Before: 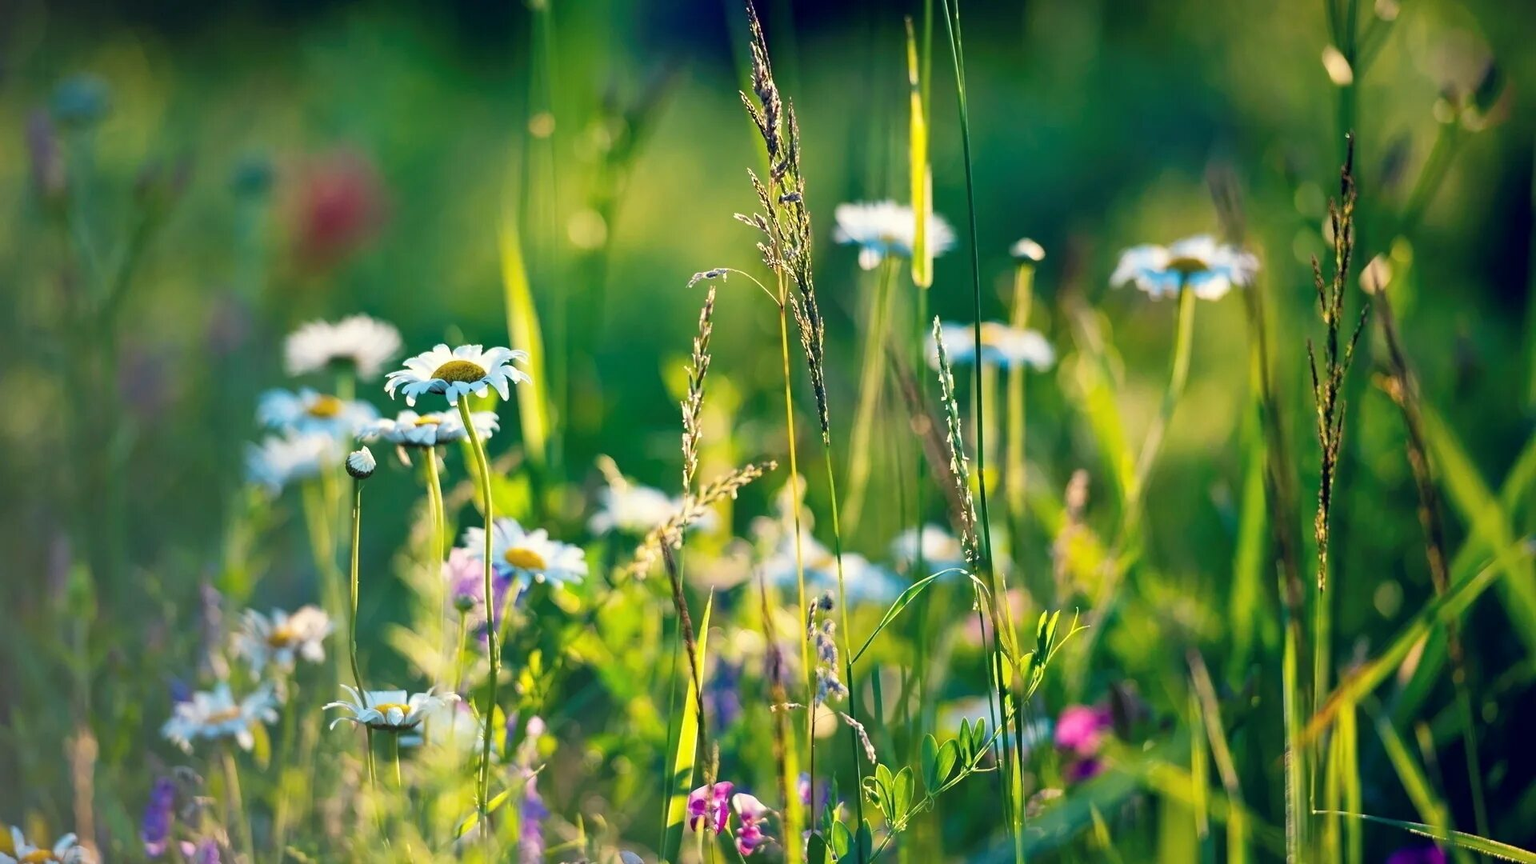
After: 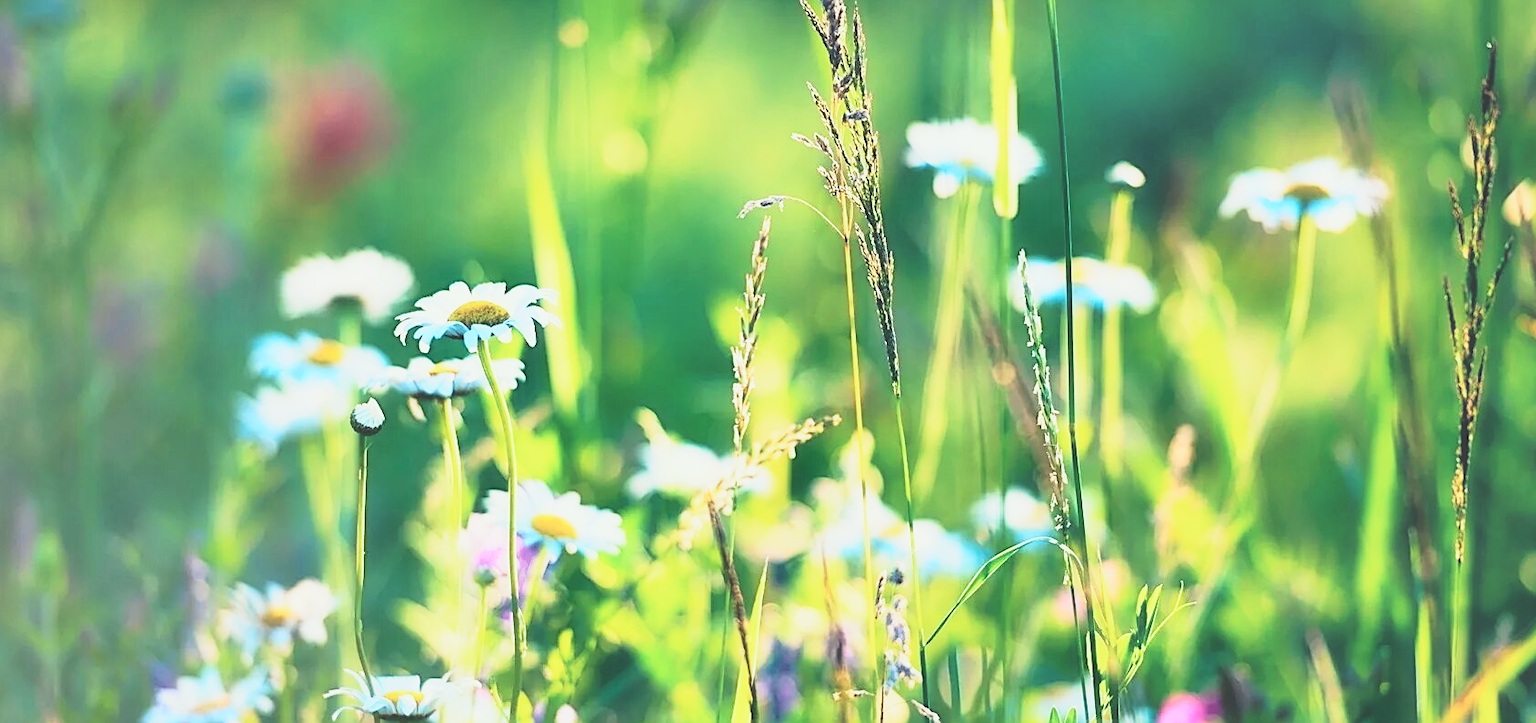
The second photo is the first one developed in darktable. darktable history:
sharpen: on, module defaults
exposure: black level correction -0.04, exposure 0.062 EV, compensate highlight preservation false
tone equalizer: smoothing 1
tone curve: curves: ch0 [(0, 0) (0.114, 0.083) (0.303, 0.285) (0.447, 0.51) (0.602, 0.697) (0.772, 0.866) (0.999, 0.978)]; ch1 [(0, 0) (0.389, 0.352) (0.458, 0.433) (0.486, 0.474) (0.509, 0.505) (0.535, 0.528) (0.57, 0.579) (0.696, 0.706) (1, 1)]; ch2 [(0, 0) (0.369, 0.388) (0.449, 0.431) (0.501, 0.5) (0.528, 0.527) (0.589, 0.608) (0.697, 0.721) (1, 1)], color space Lab, independent channels, preserve colors none
crop and rotate: left 2.467%, top 11.227%, right 9.548%, bottom 15.044%
contrast equalizer: y [[0.579, 0.58, 0.505, 0.5, 0.5, 0.5], [0.5 ×6], [0.5 ×6], [0 ×6], [0 ×6]]
base curve: curves: ch0 [(0, 0) (0.088, 0.125) (0.176, 0.251) (0.354, 0.501) (0.613, 0.749) (1, 0.877)], preserve colors none
